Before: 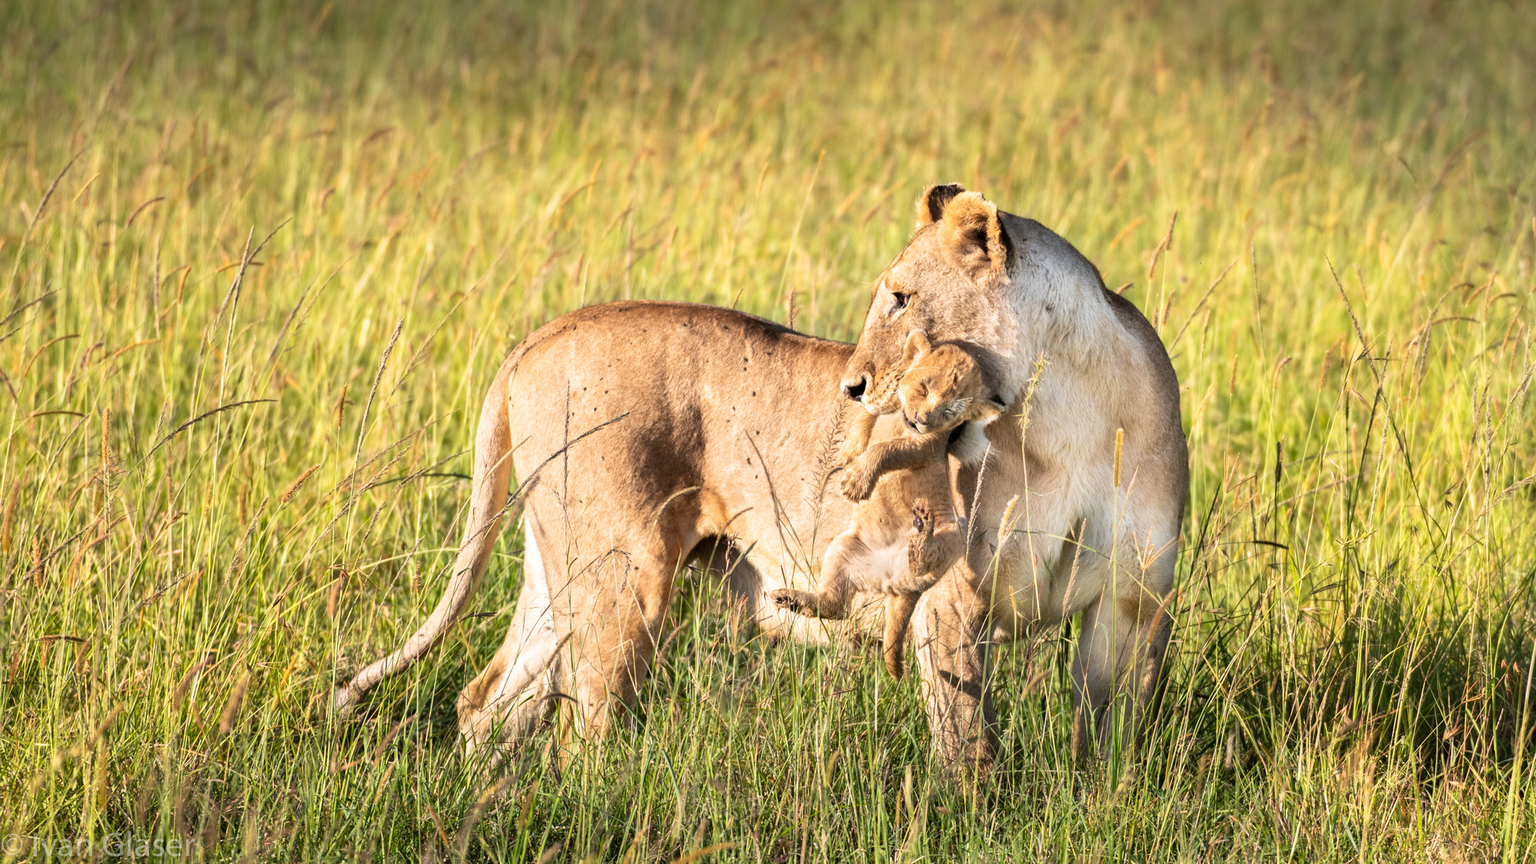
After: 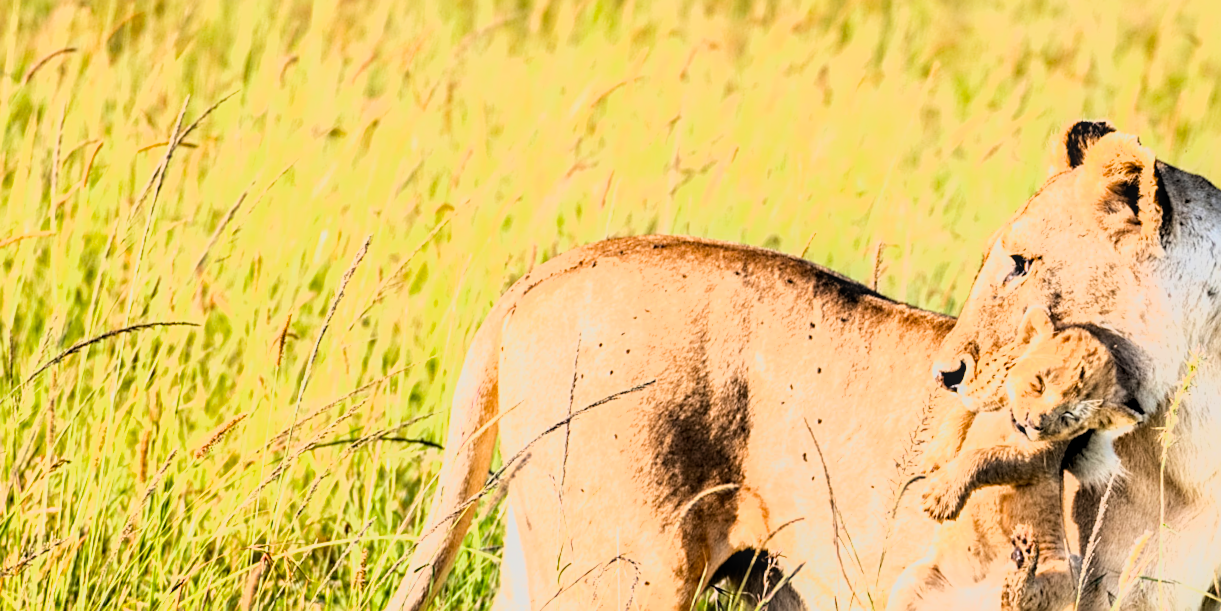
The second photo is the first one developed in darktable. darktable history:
filmic rgb: black relative exposure -7.75 EV, white relative exposure 4.4 EV, threshold 3 EV, target black luminance 0%, hardness 3.76, latitude 50.51%, contrast 1.074, highlights saturation mix 10%, shadows ↔ highlights balance -0.22%, color science v4 (2020), enable highlight reconstruction true
exposure: exposure 0.375 EV, compensate highlight preservation false
crop and rotate: angle -4.99°, left 2.122%, top 6.945%, right 27.566%, bottom 30.519%
local contrast: on, module defaults
lowpass: radius 0.5, unbound 0
tone equalizer: -8 EV -0.75 EV, -7 EV -0.7 EV, -6 EV -0.6 EV, -5 EV -0.4 EV, -3 EV 0.4 EV, -2 EV 0.6 EV, -1 EV 0.7 EV, +0 EV 0.75 EV, edges refinement/feathering 500, mask exposure compensation -1.57 EV, preserve details no
sharpen: on, module defaults
